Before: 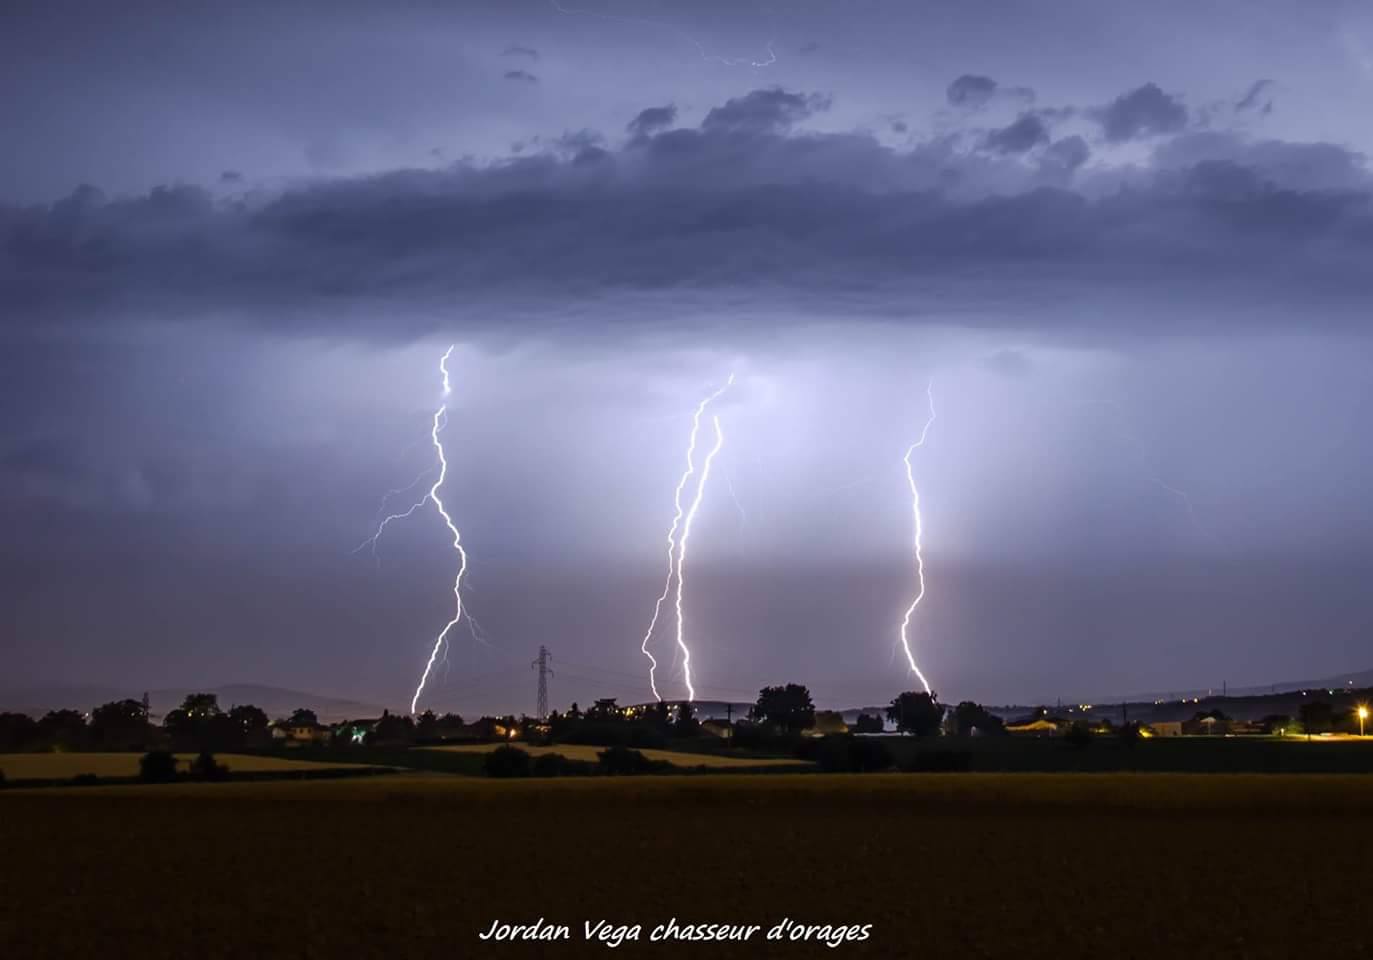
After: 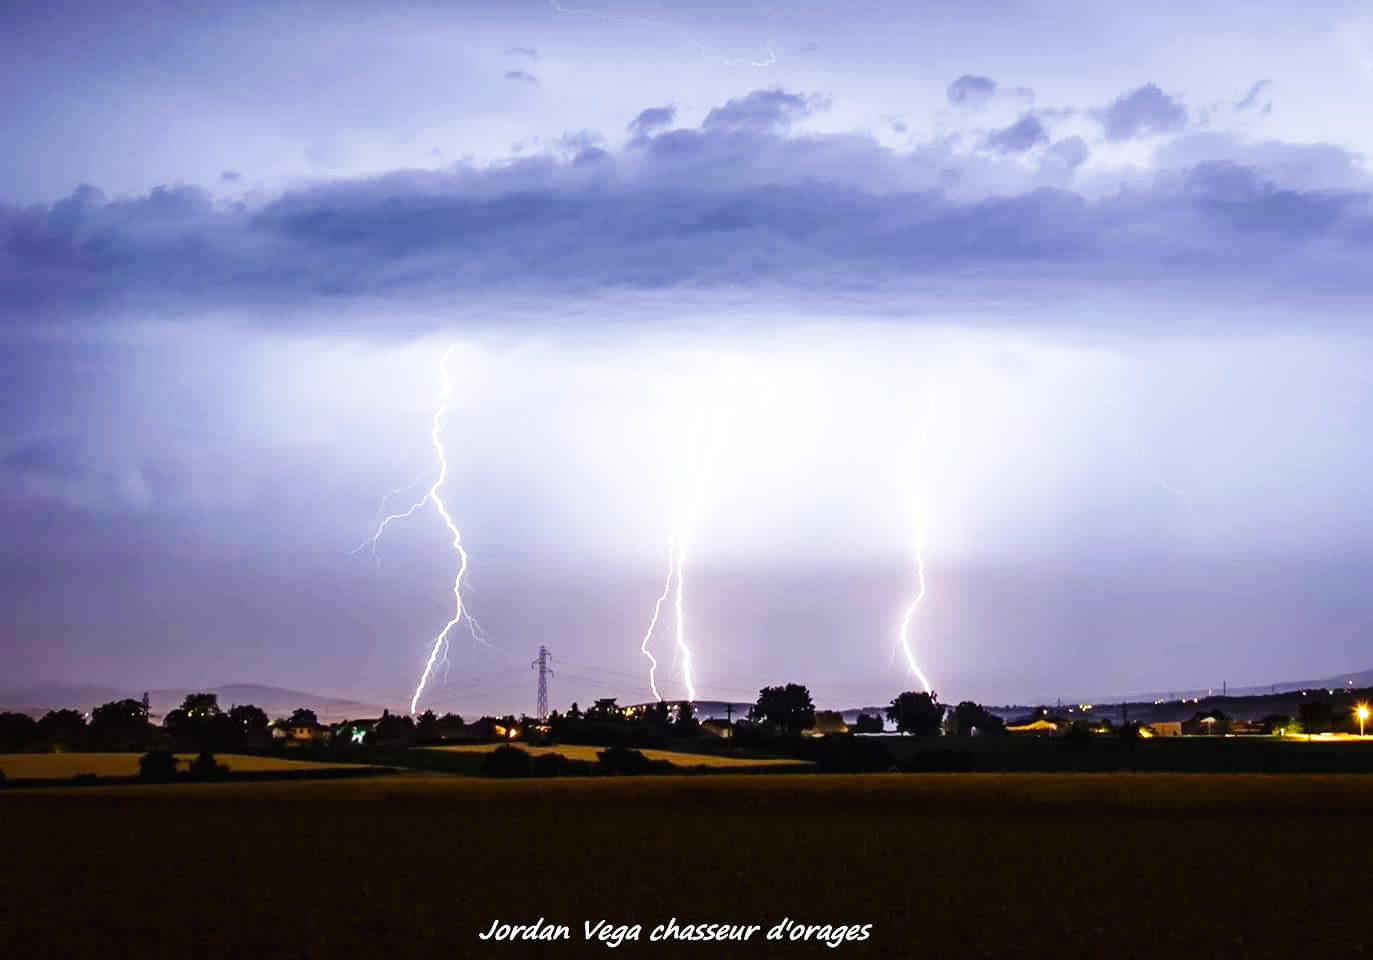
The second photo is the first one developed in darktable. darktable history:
base curve: curves: ch0 [(0, 0.003) (0.001, 0.002) (0.006, 0.004) (0.02, 0.022) (0.048, 0.086) (0.094, 0.234) (0.162, 0.431) (0.258, 0.629) (0.385, 0.8) (0.548, 0.918) (0.751, 0.988) (1, 1)], preserve colors none
exposure: exposure 0.178 EV, compensate exposure bias true, compensate highlight preservation false
